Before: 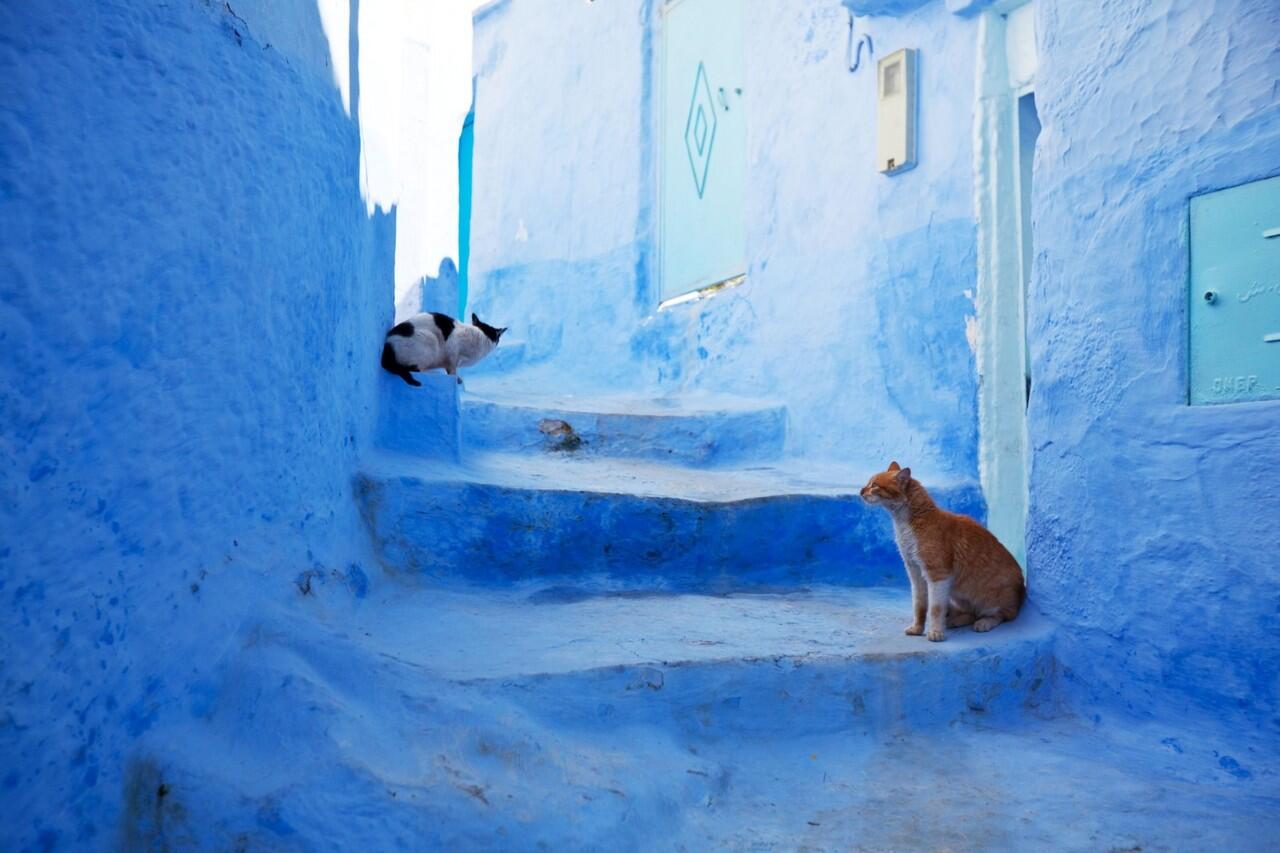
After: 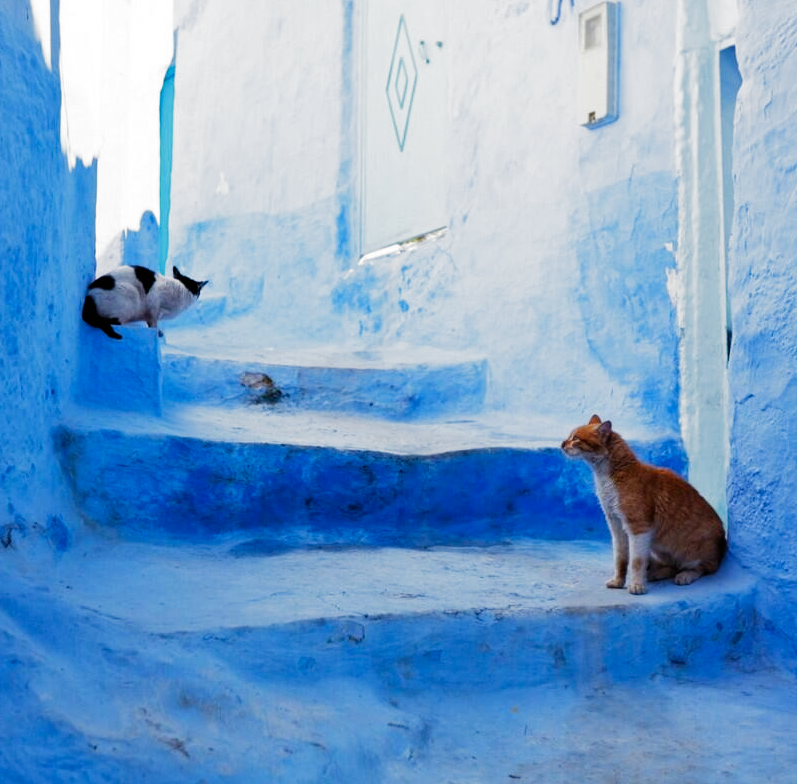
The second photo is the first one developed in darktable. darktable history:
levels: mode automatic, levels [0.008, 0.318, 0.836]
crop and rotate: left 23.406%, top 5.634%, right 14.319%, bottom 2.359%
filmic rgb: black relative exposure -8.01 EV, white relative exposure 2.47 EV, hardness 6.36, preserve chrominance no, color science v4 (2020), contrast in shadows soft, contrast in highlights soft
